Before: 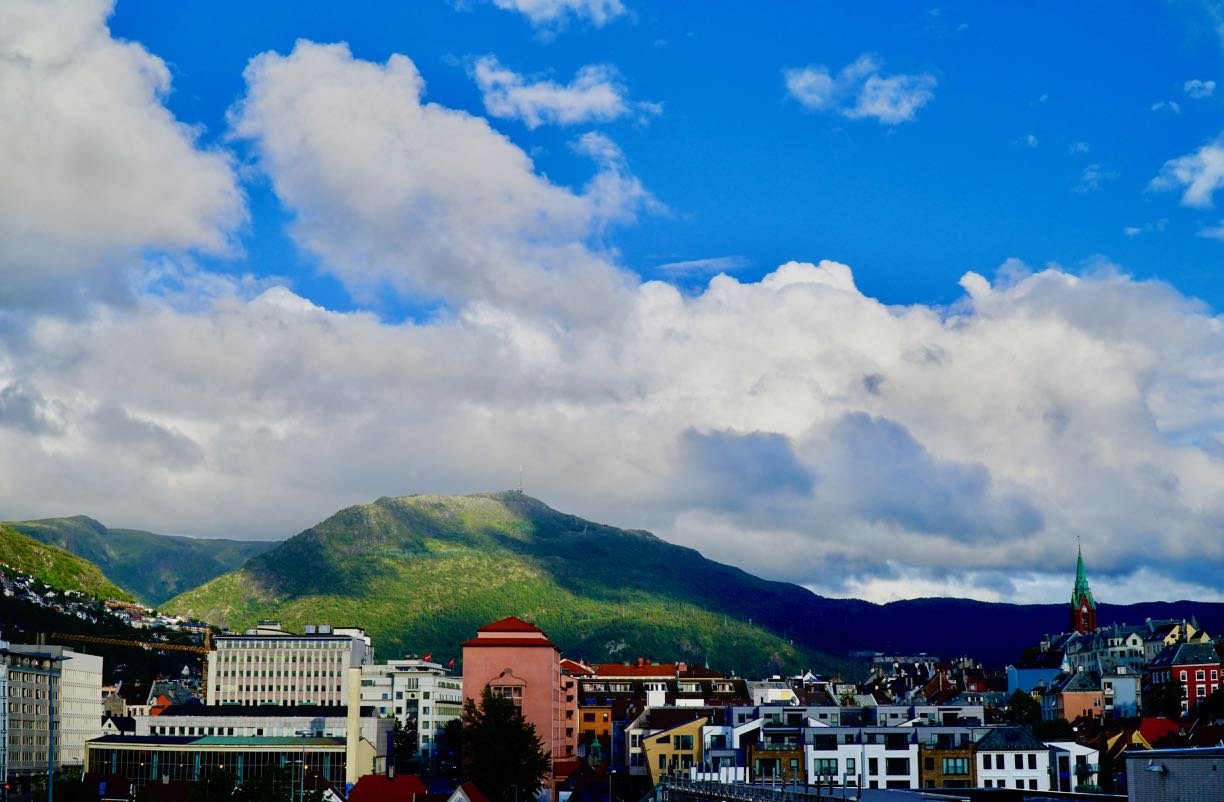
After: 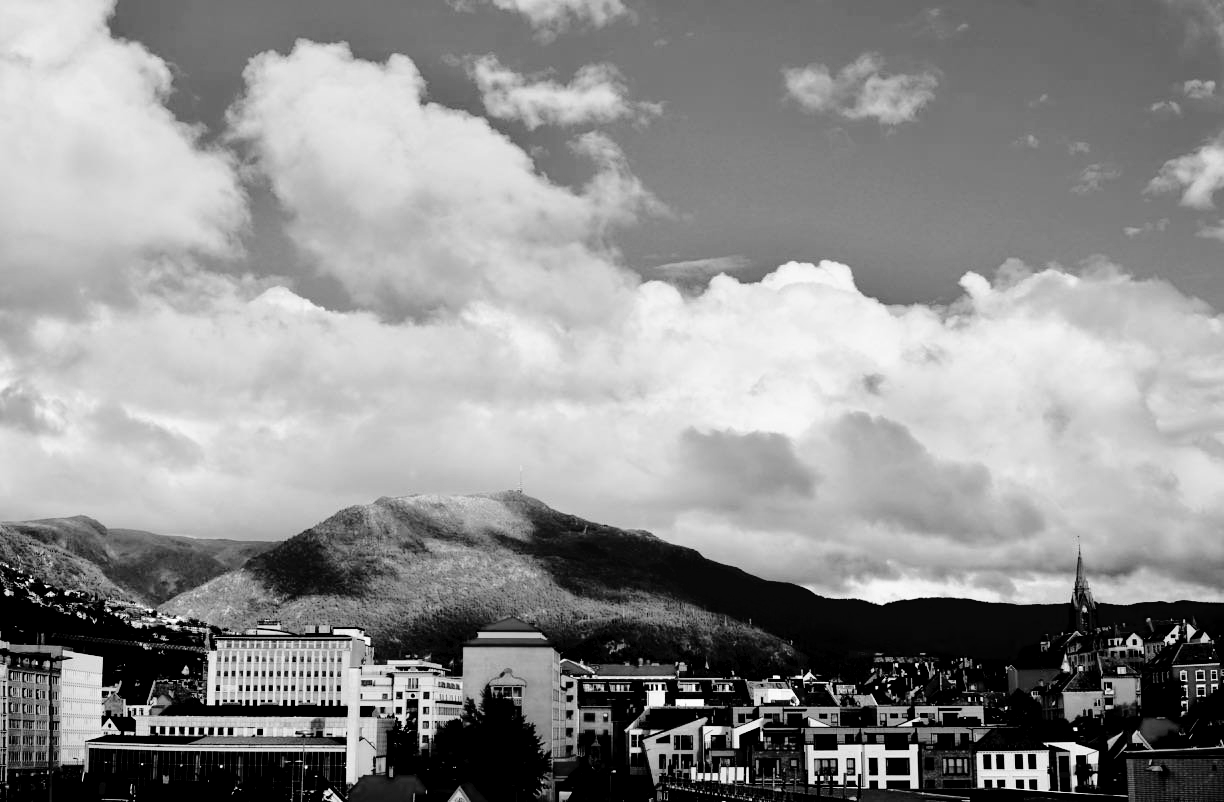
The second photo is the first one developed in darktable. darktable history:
white balance: red 1.467, blue 0.684
monochrome: on, module defaults
tone curve: curves: ch0 [(0, 0) (0.003, 0.026) (0.011, 0.025) (0.025, 0.022) (0.044, 0.022) (0.069, 0.028) (0.1, 0.041) (0.136, 0.062) (0.177, 0.103) (0.224, 0.167) (0.277, 0.242) (0.335, 0.343) (0.399, 0.452) (0.468, 0.539) (0.543, 0.614) (0.623, 0.683) (0.709, 0.749) (0.801, 0.827) (0.898, 0.918) (1, 1)], preserve colors none
base curve: curves: ch0 [(0.017, 0) (0.425, 0.441) (0.844, 0.933) (1, 1)], preserve colors none
